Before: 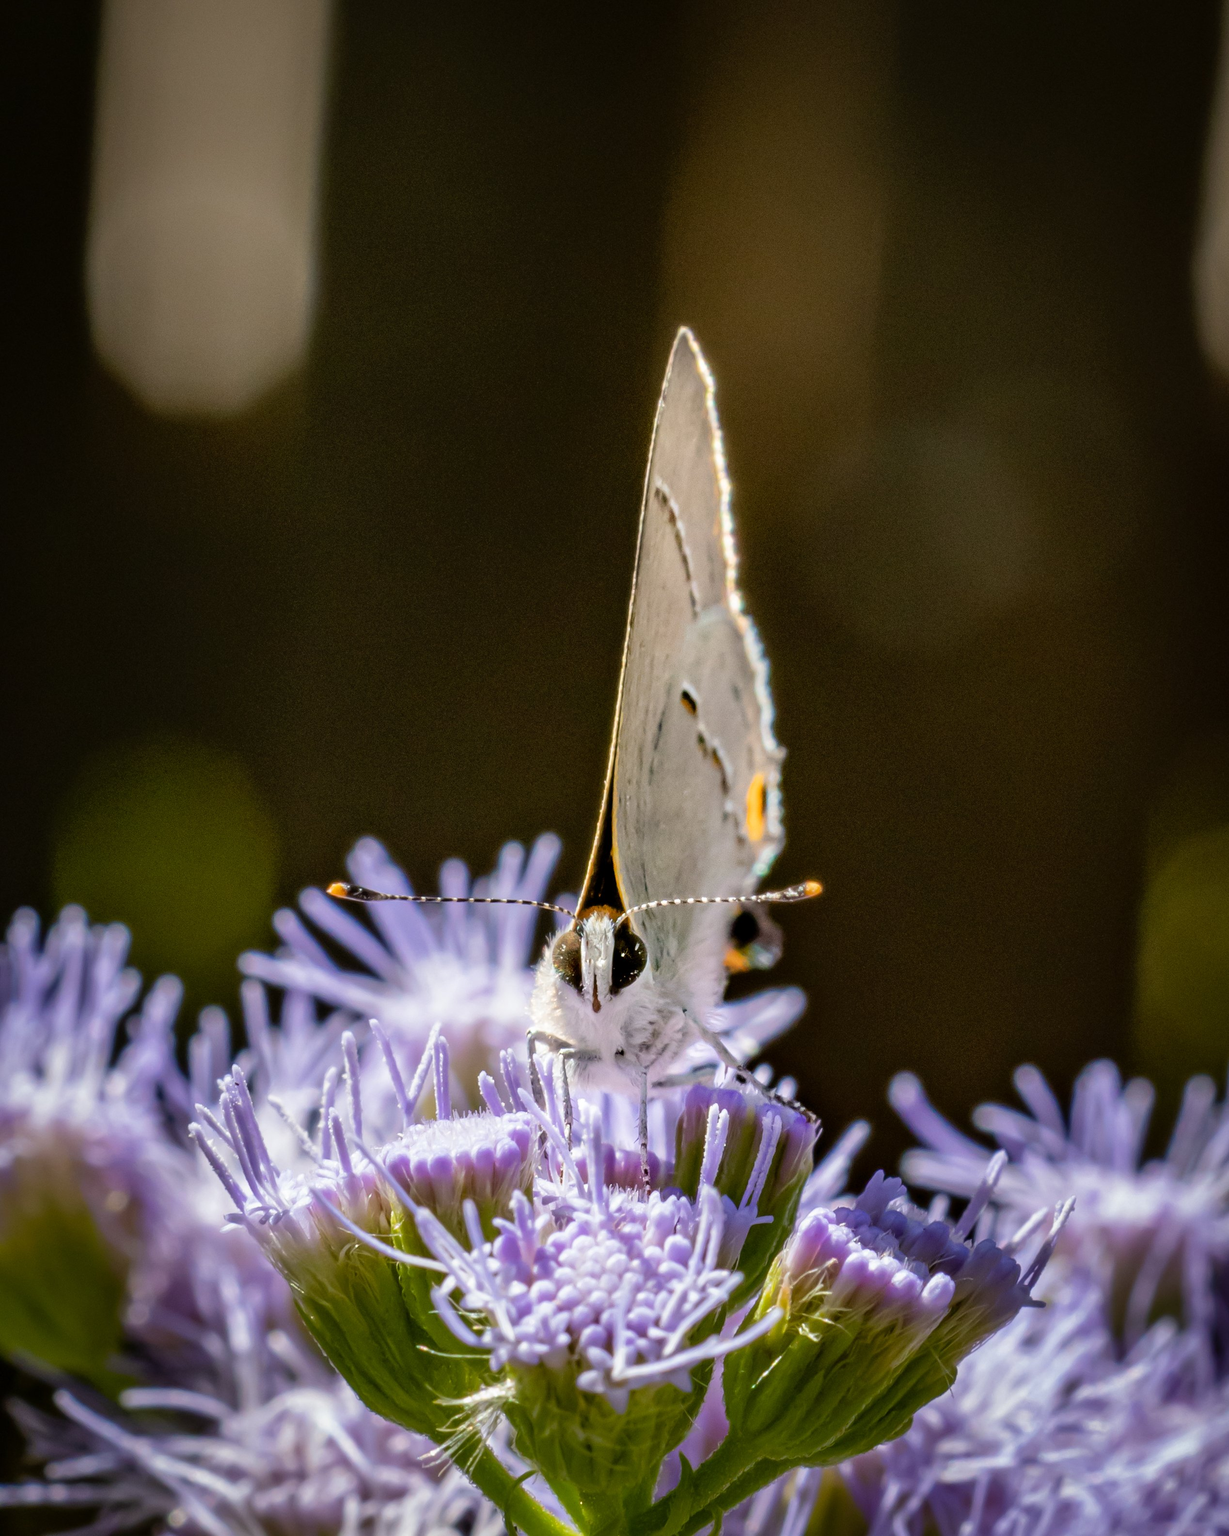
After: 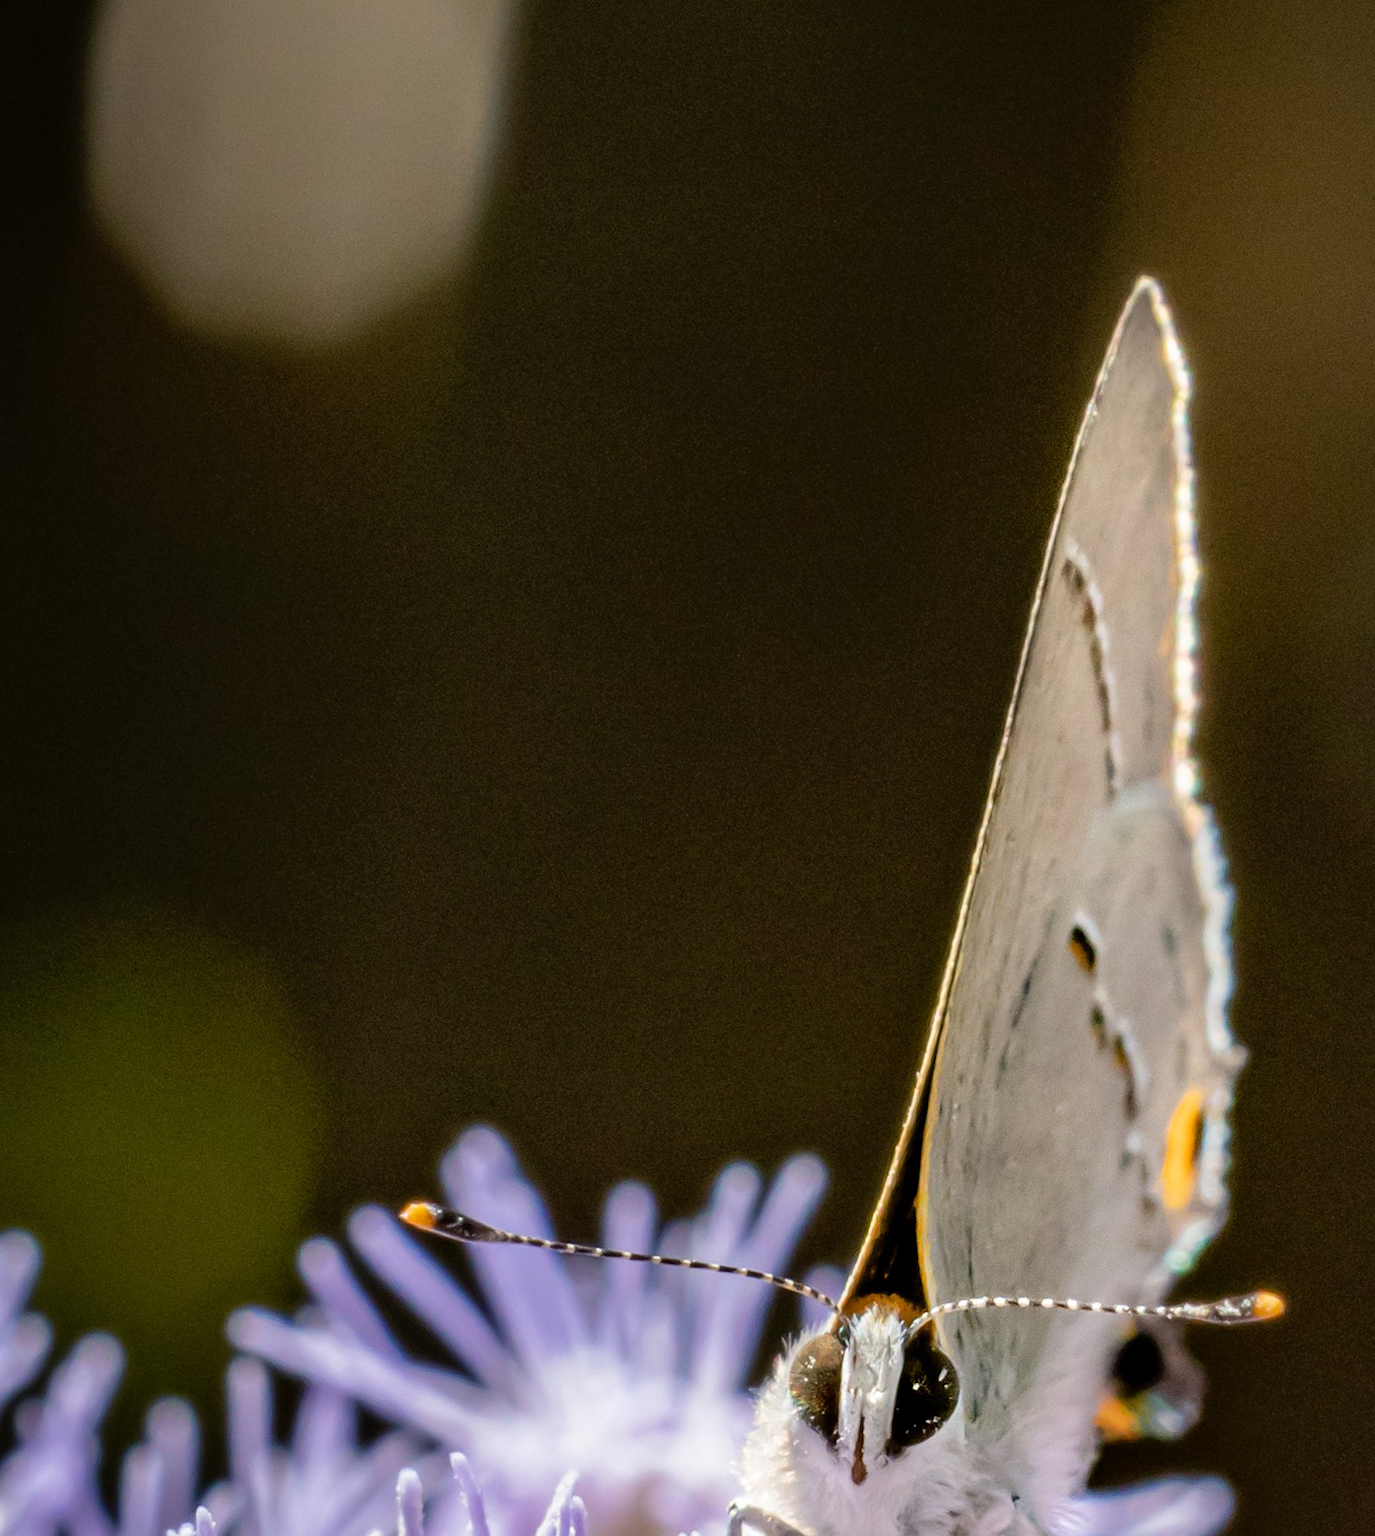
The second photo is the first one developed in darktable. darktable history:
crop and rotate: angle -6.22°, left 2.049%, top 6.959%, right 27.57%, bottom 30.12%
